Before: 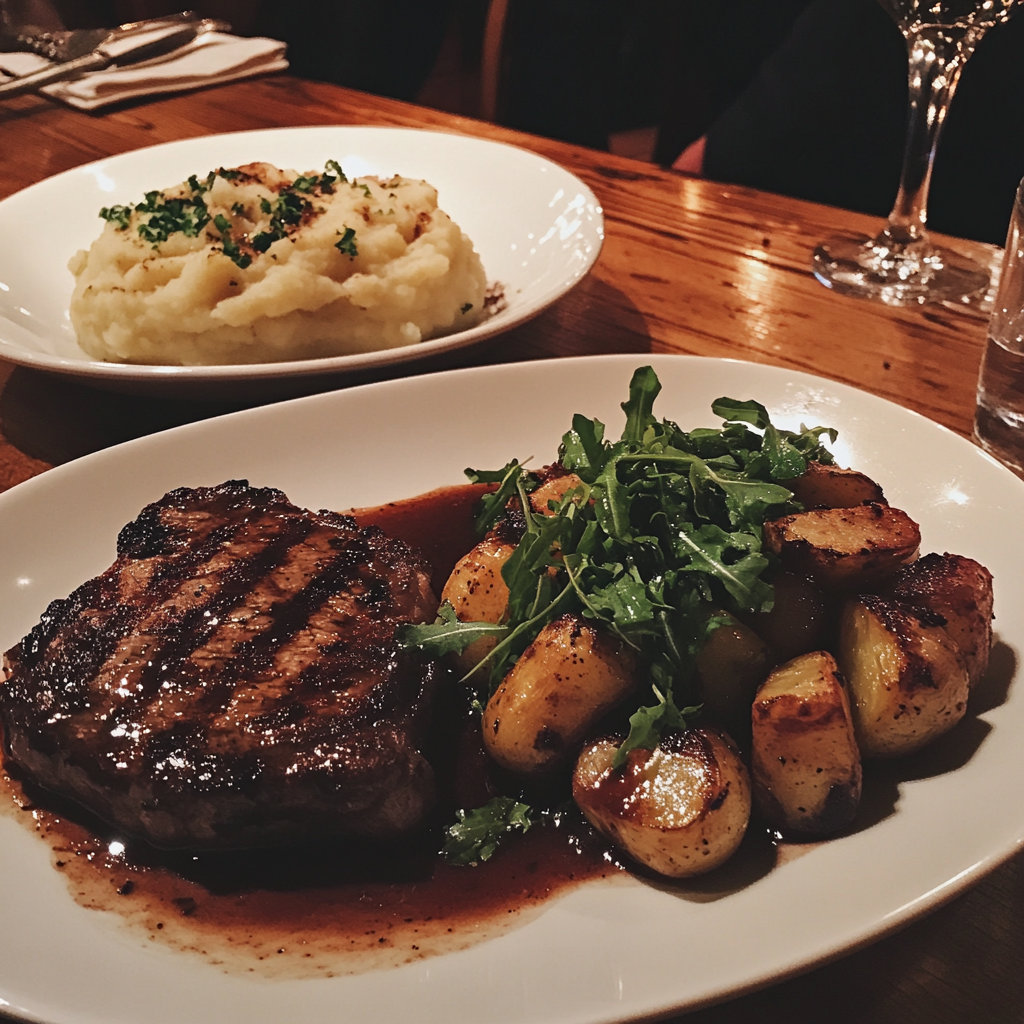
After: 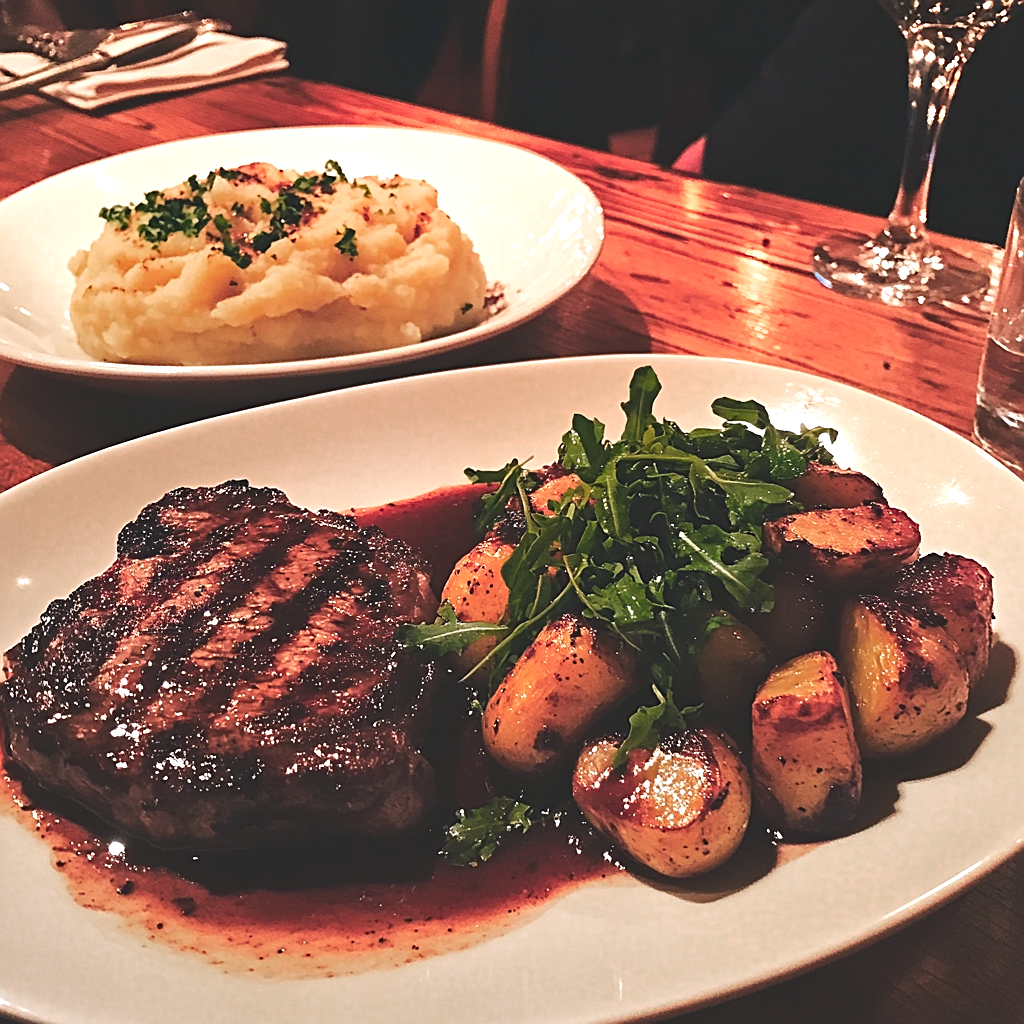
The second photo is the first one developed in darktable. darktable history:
color zones: curves: ch0 [(0, 0.553) (0.123, 0.58) (0.23, 0.419) (0.468, 0.155) (0.605, 0.132) (0.723, 0.063) (0.833, 0.172) (0.921, 0.468)]; ch1 [(0.025, 0.645) (0.229, 0.584) (0.326, 0.551) (0.537, 0.446) (0.599, 0.911) (0.708, 1) (0.805, 0.944)]; ch2 [(0.086, 0.468) (0.254, 0.464) (0.638, 0.564) (0.702, 0.592) (0.768, 0.564)]
exposure: black level correction -0.005, exposure 0.622 EV, compensate highlight preservation false
sharpen: on, module defaults
